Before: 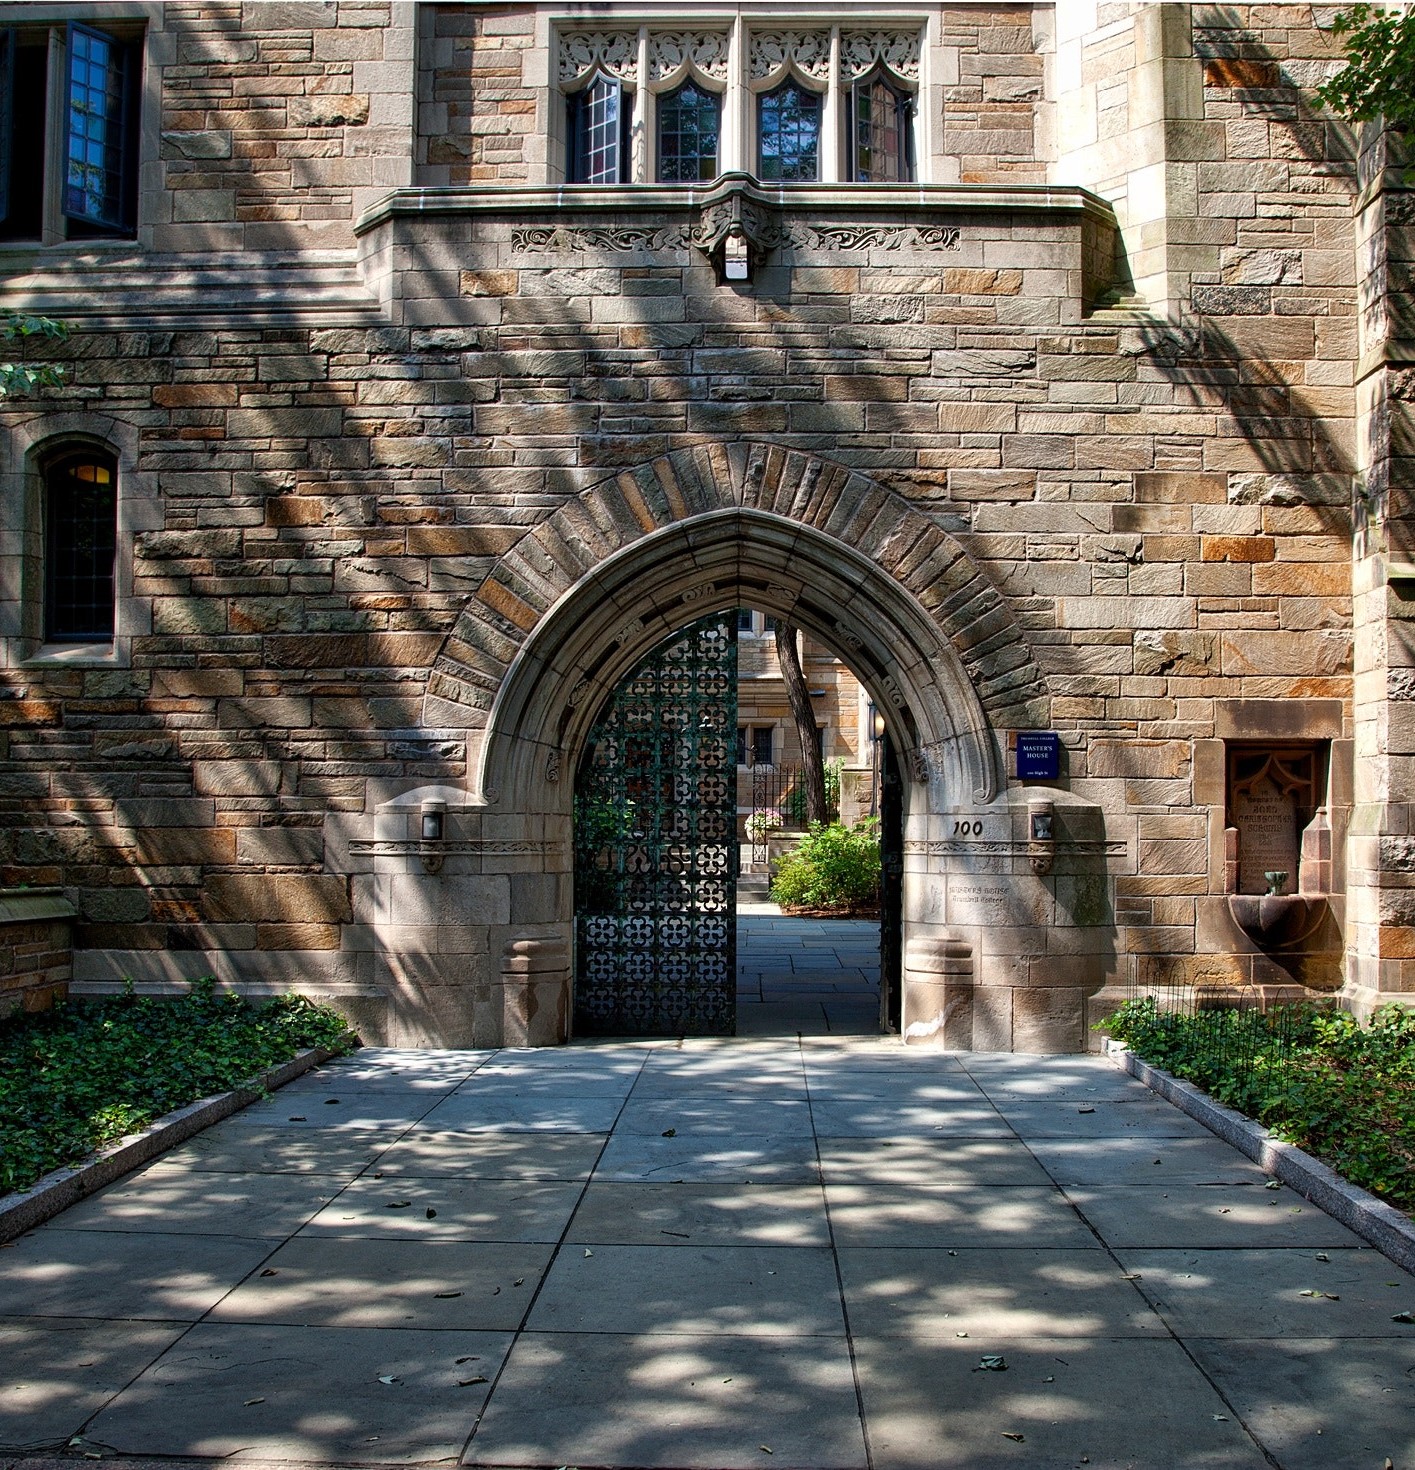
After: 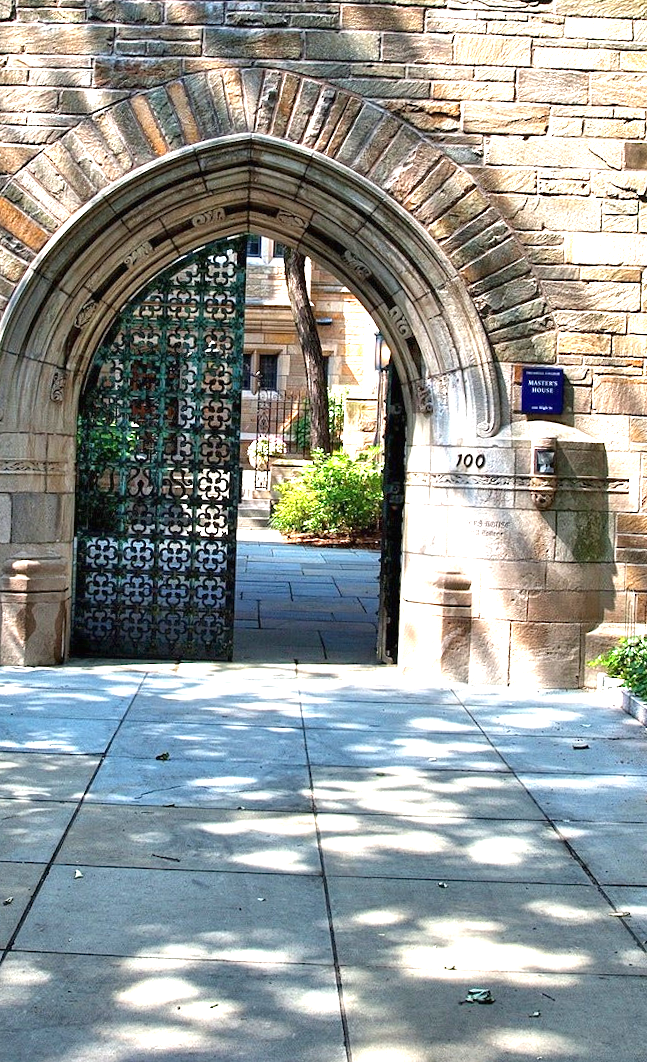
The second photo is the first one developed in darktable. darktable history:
rotate and perspective: rotation 1.72°, automatic cropping off
exposure: black level correction 0, exposure 1.675 EV, compensate exposure bias true, compensate highlight preservation false
crop: left 35.432%, top 26.233%, right 20.145%, bottom 3.432%
